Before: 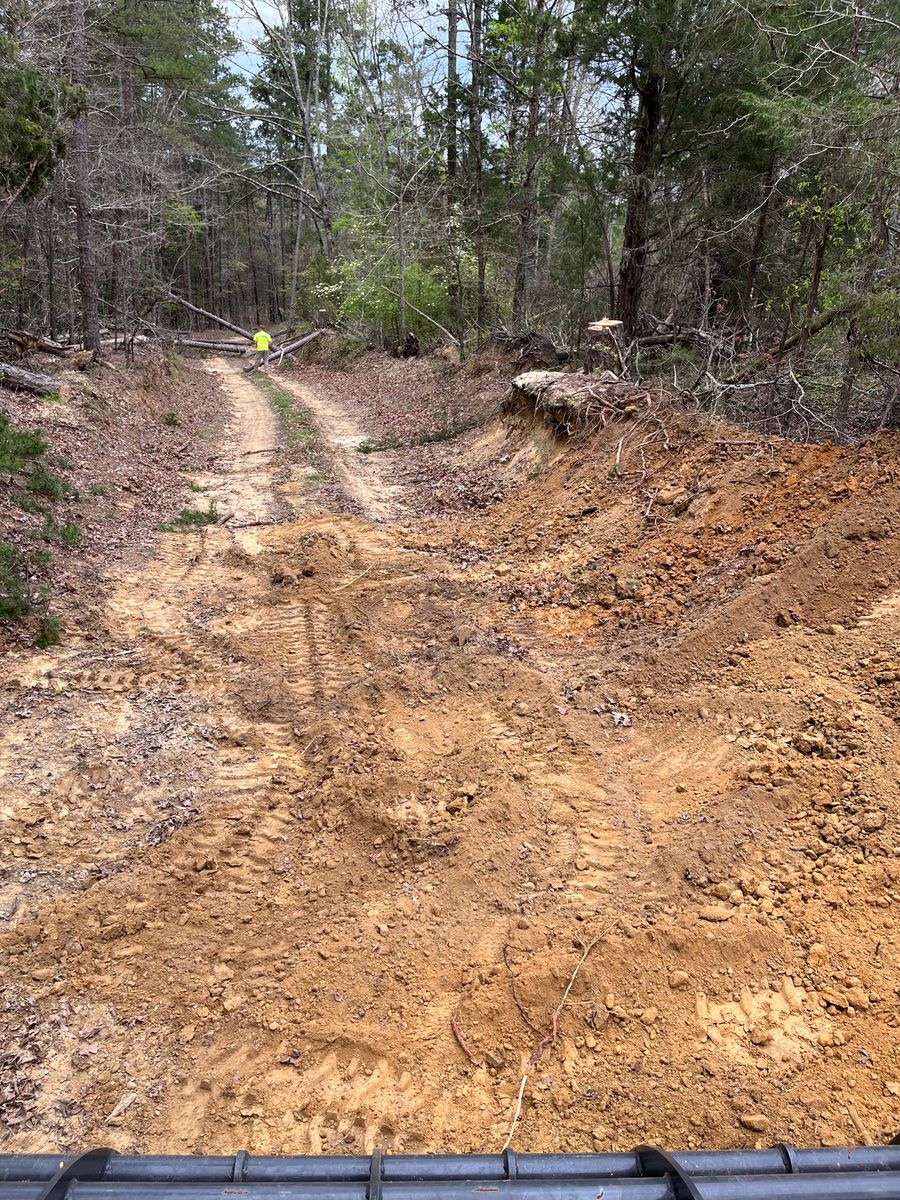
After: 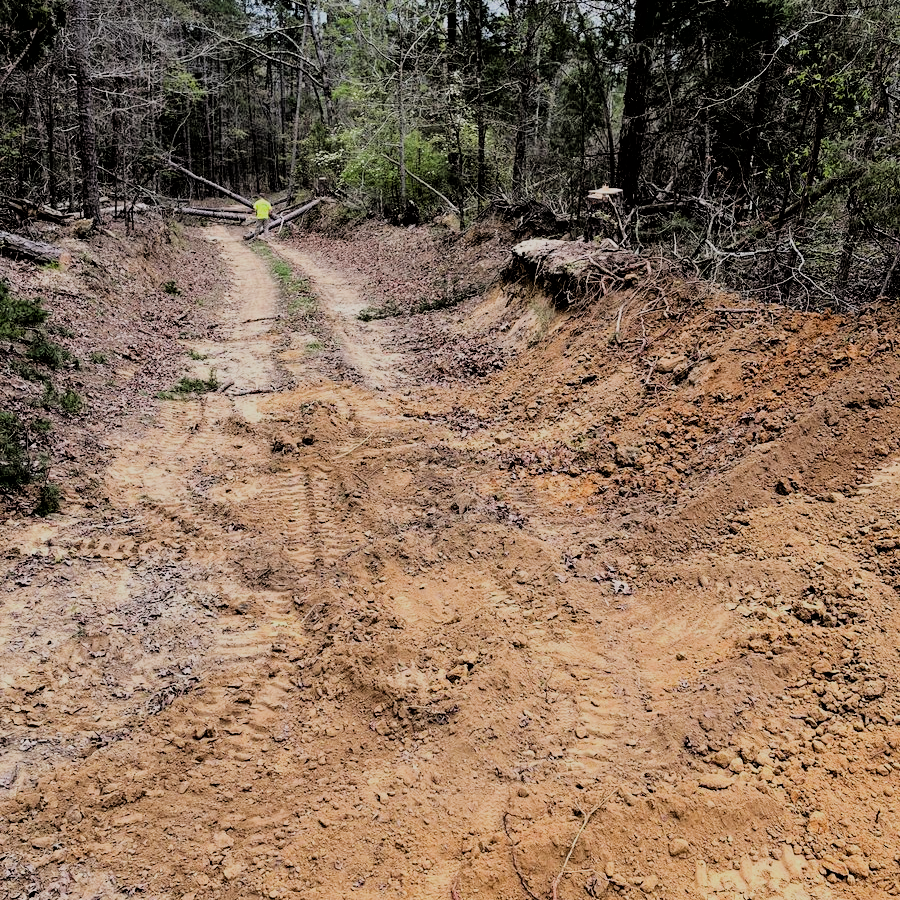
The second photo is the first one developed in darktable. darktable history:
filmic rgb: black relative exposure -3.21 EV, white relative exposure 7.02 EV, hardness 1.46, contrast 1.35
crop: top 11.038%, bottom 13.962%
